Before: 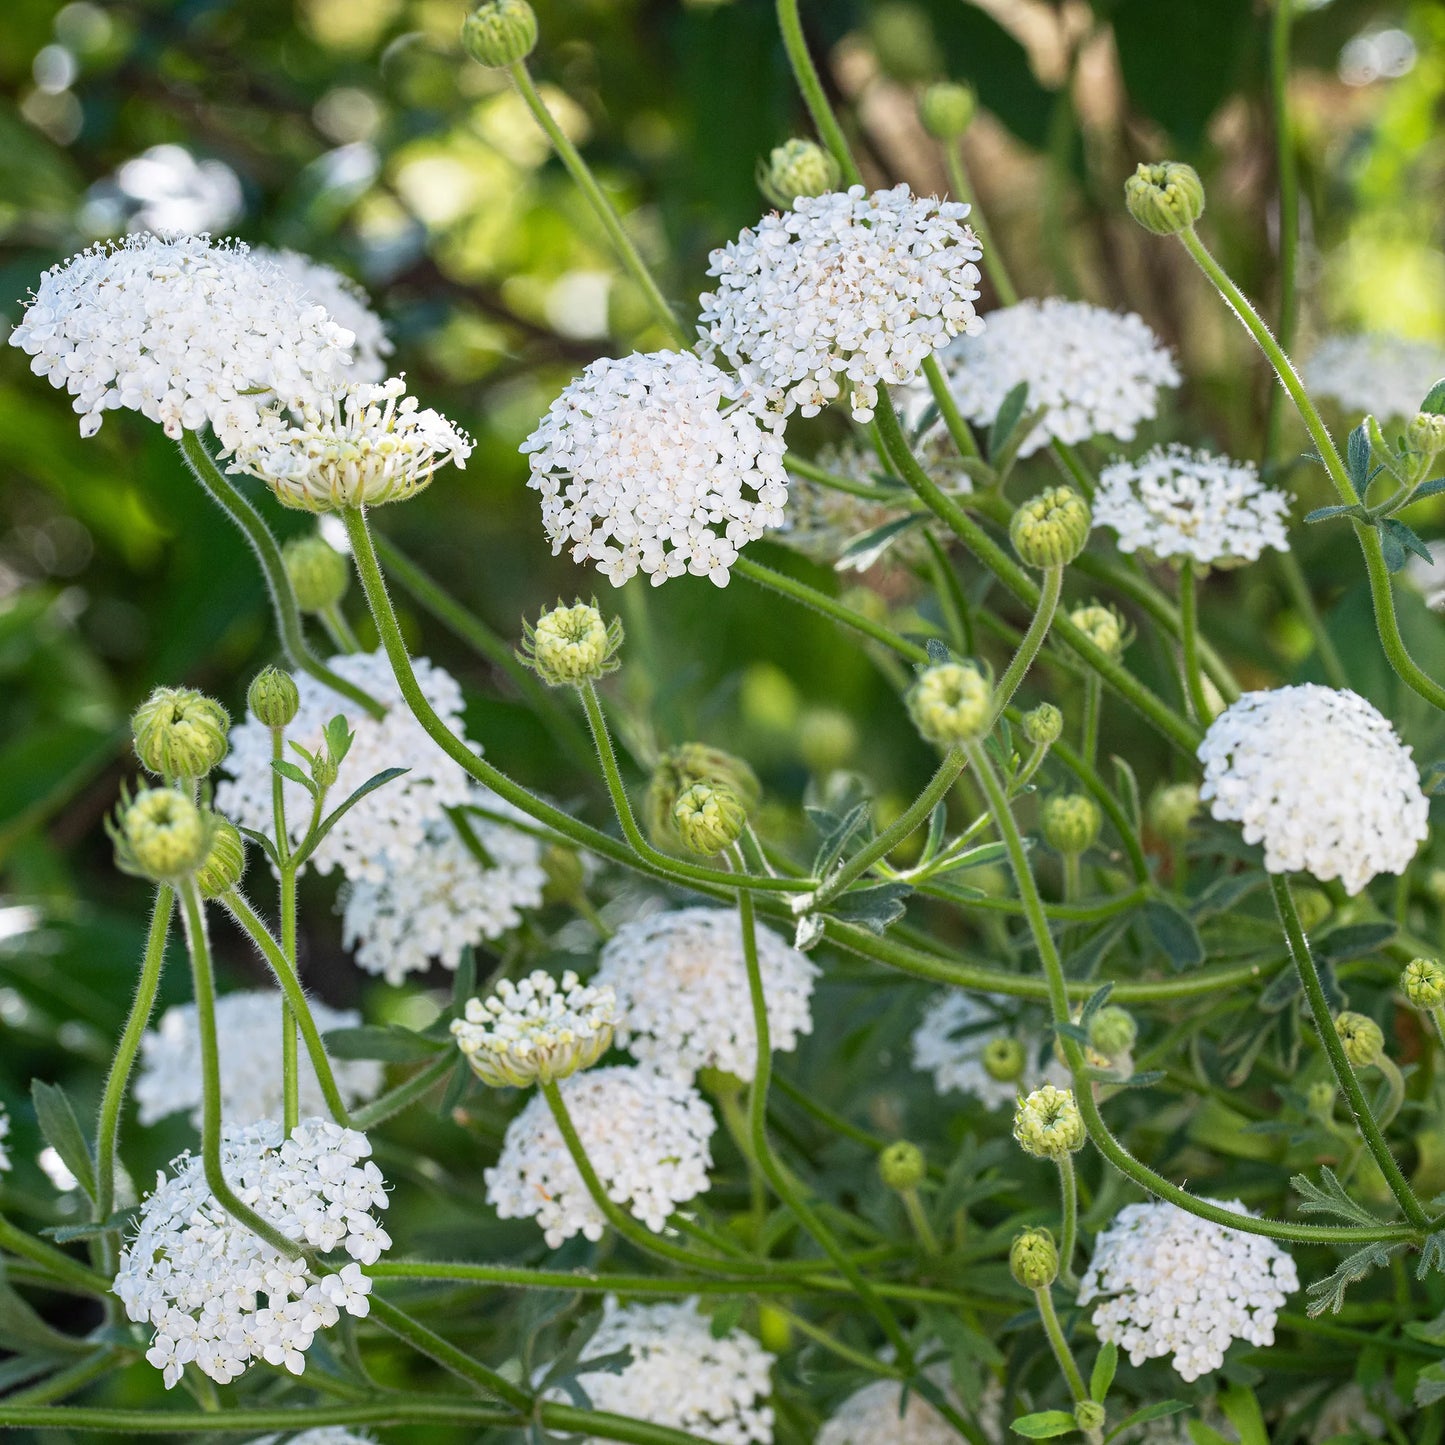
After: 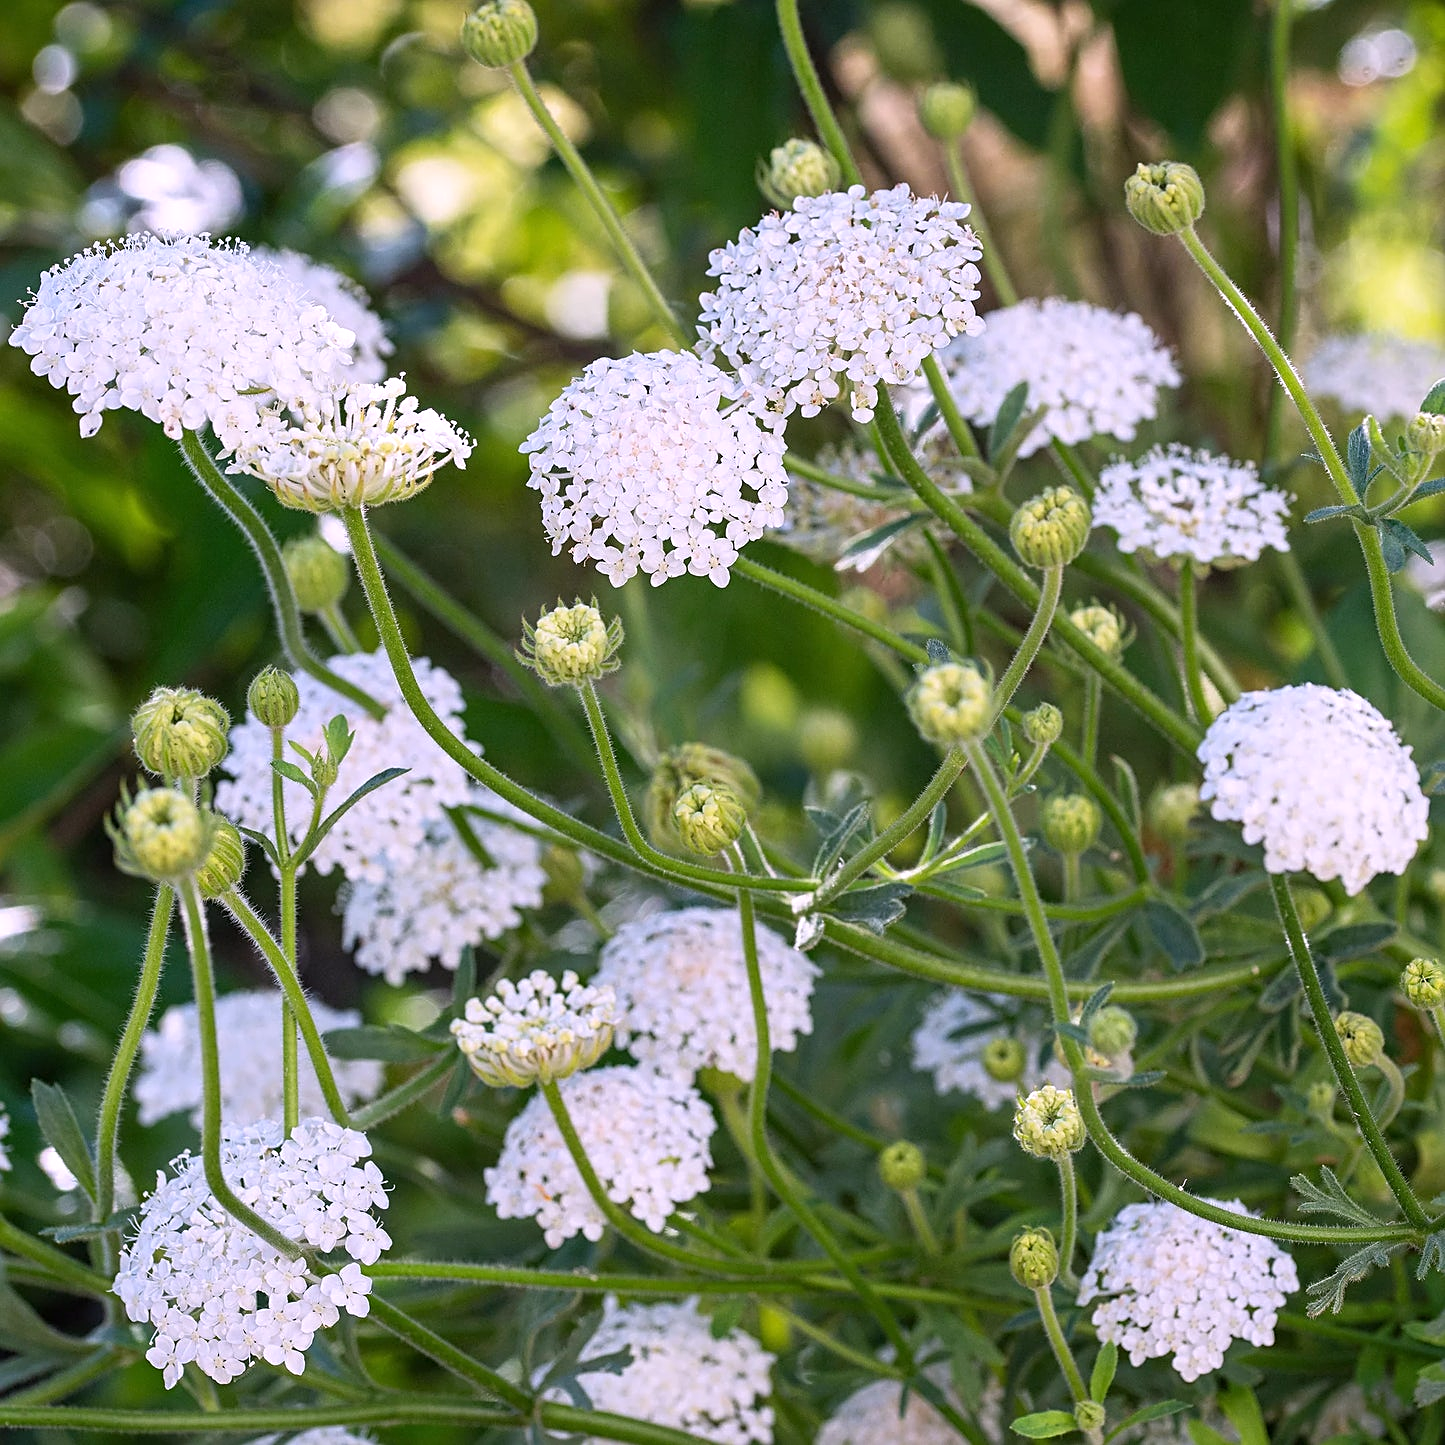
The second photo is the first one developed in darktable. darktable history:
sharpen: on, module defaults
exposure: compensate highlight preservation false
white balance: red 1.066, blue 1.119
